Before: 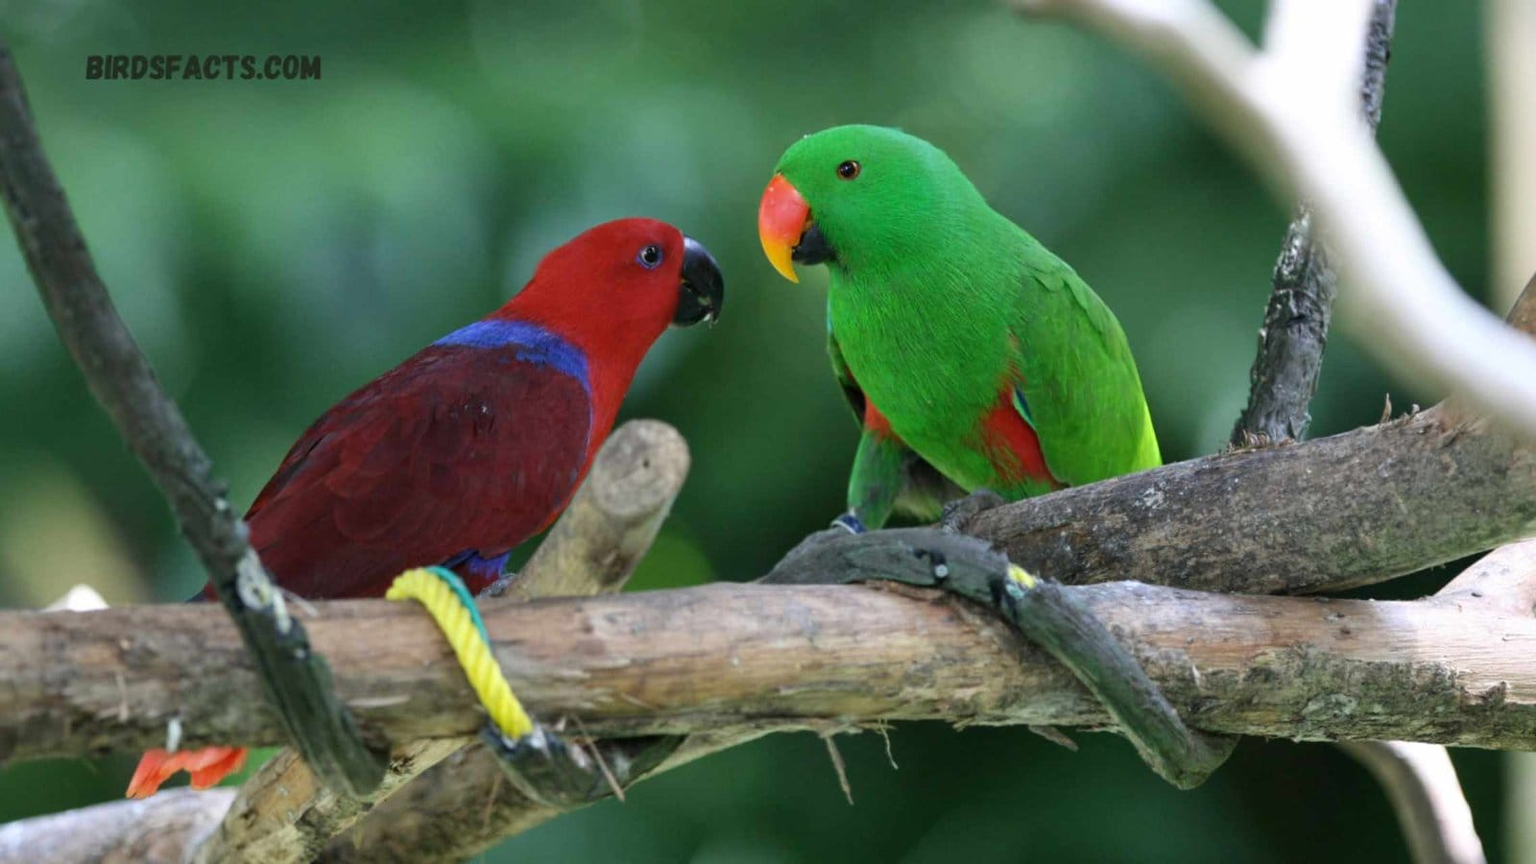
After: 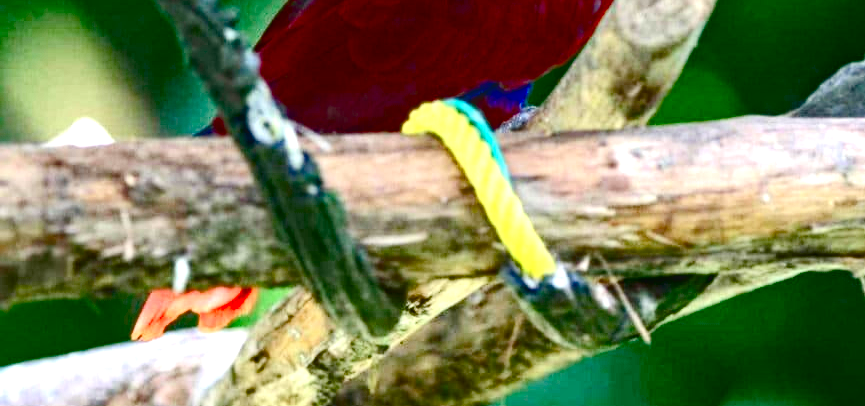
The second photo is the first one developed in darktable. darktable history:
exposure: black level correction -0.002, exposure 1.361 EV, compensate highlight preservation false
local contrast: detail 109%
contrast brightness saturation: contrast 0.189, brightness -0.114, saturation 0.207
crop and rotate: top 54.628%, right 45.91%, bottom 0.191%
color balance rgb: perceptual saturation grading › global saturation 0.864%, perceptual saturation grading › highlights -17.854%, perceptual saturation grading › mid-tones 33.798%, perceptual saturation grading › shadows 50.394%, saturation formula JzAzBz (2021)
haze removal: strength 0.252, distance 0.249, compatibility mode true, adaptive false
